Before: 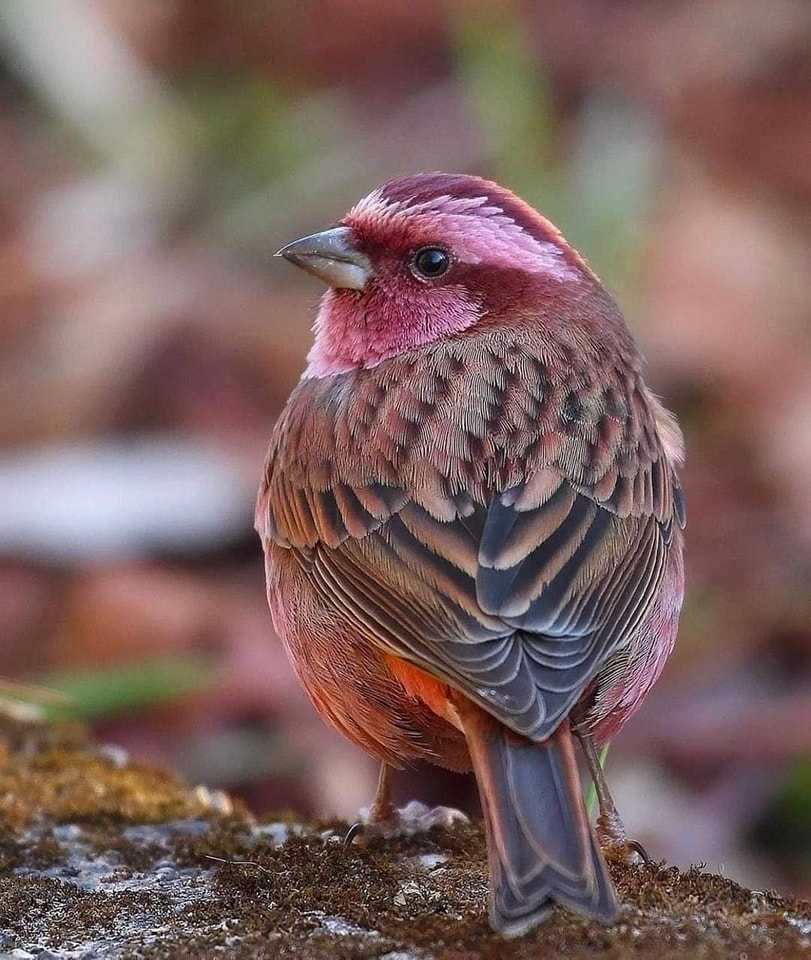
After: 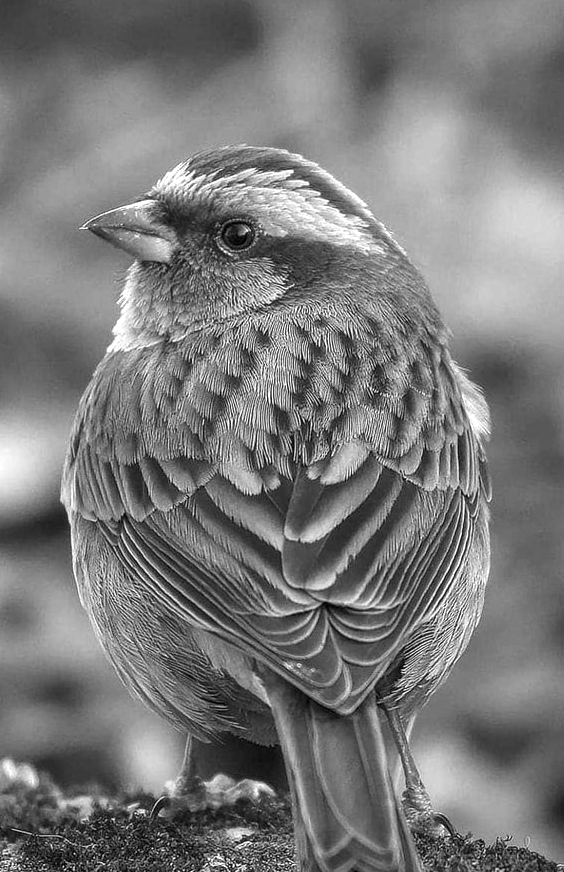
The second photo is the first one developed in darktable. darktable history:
crop and rotate: left 24.034%, top 2.838%, right 6.406%, bottom 6.299%
local contrast: on, module defaults
exposure: black level correction 0, exposure 0.6 EV, compensate highlight preservation false
monochrome: on, module defaults
vignetting: fall-off radius 81.94%
